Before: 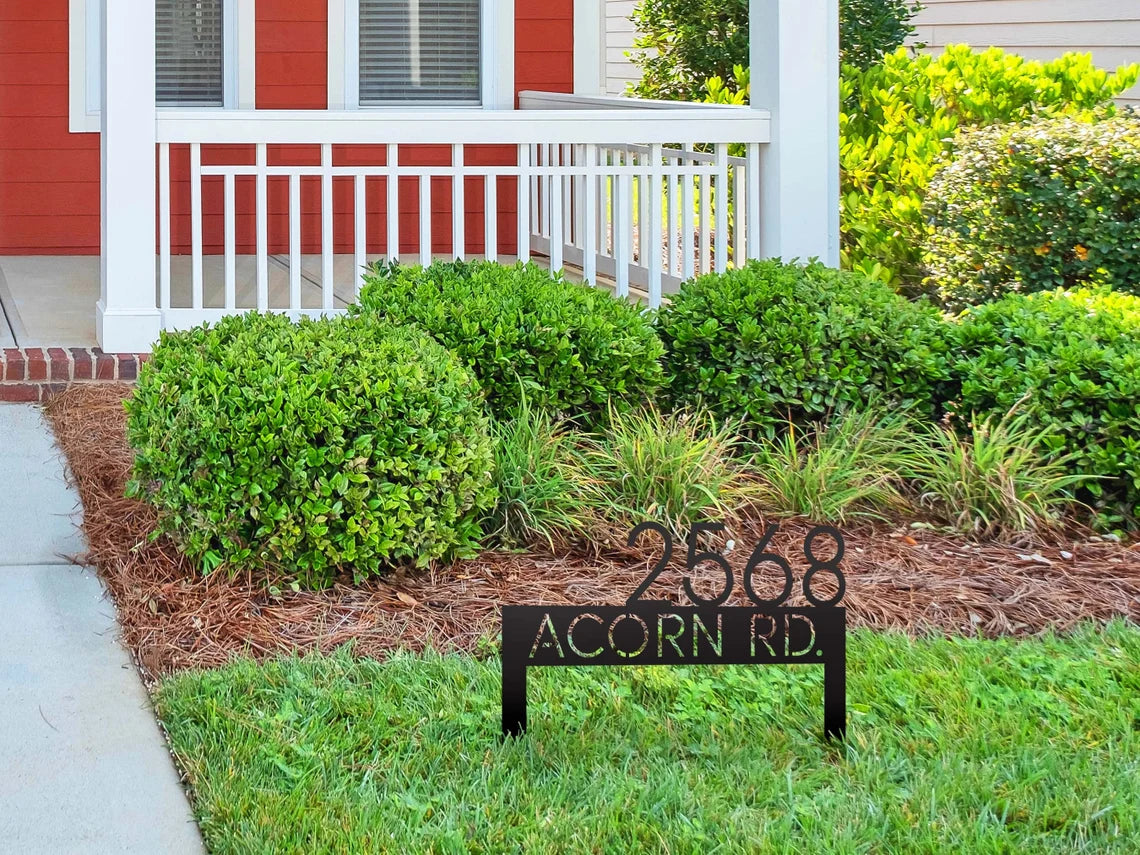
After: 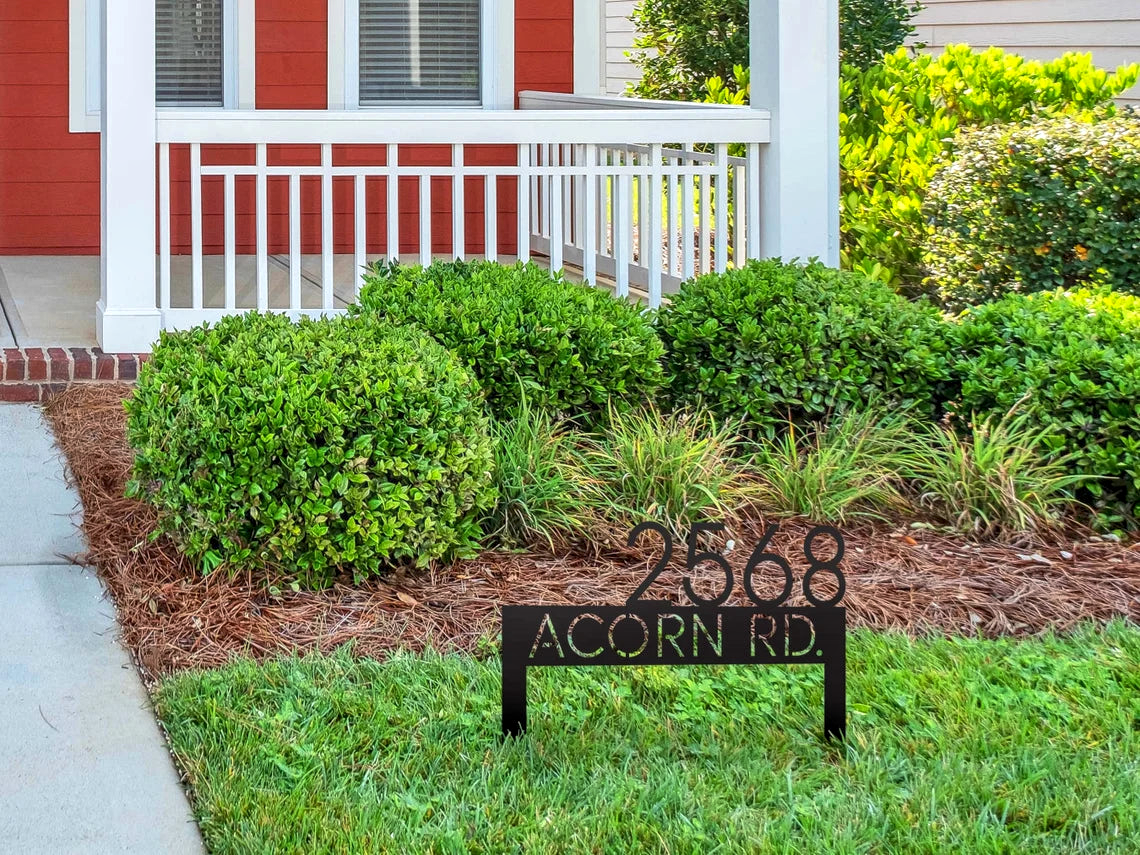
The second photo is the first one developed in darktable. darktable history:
local contrast: on, module defaults
base curve: curves: ch0 [(0, 0) (0.303, 0.277) (1, 1)], preserve colors none
